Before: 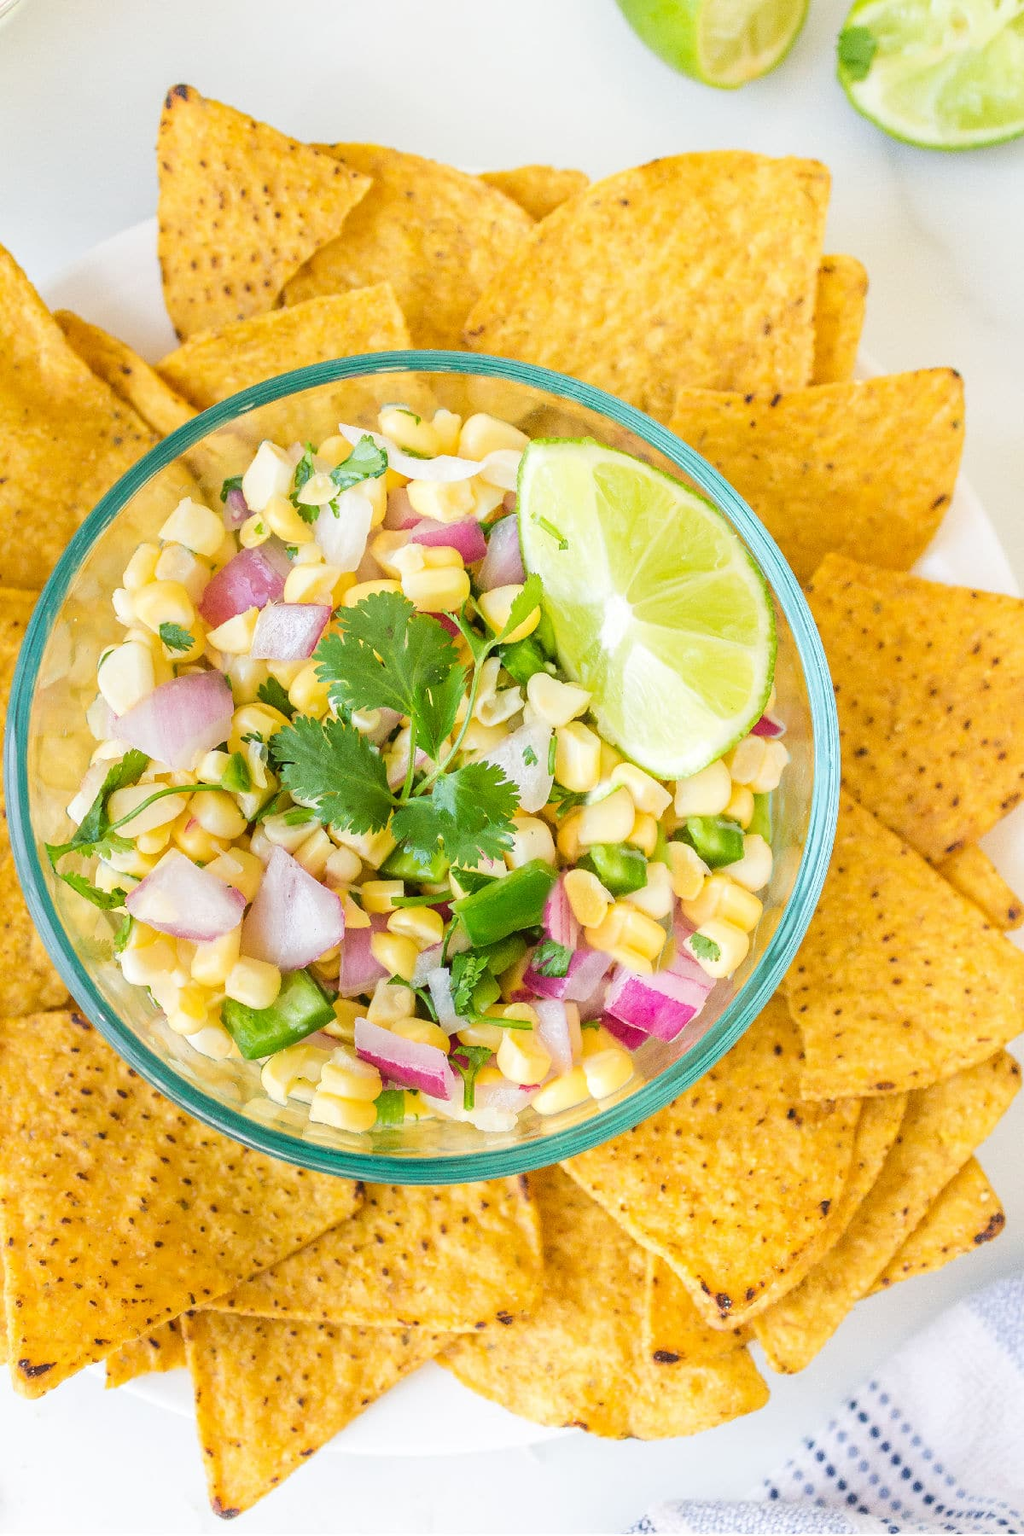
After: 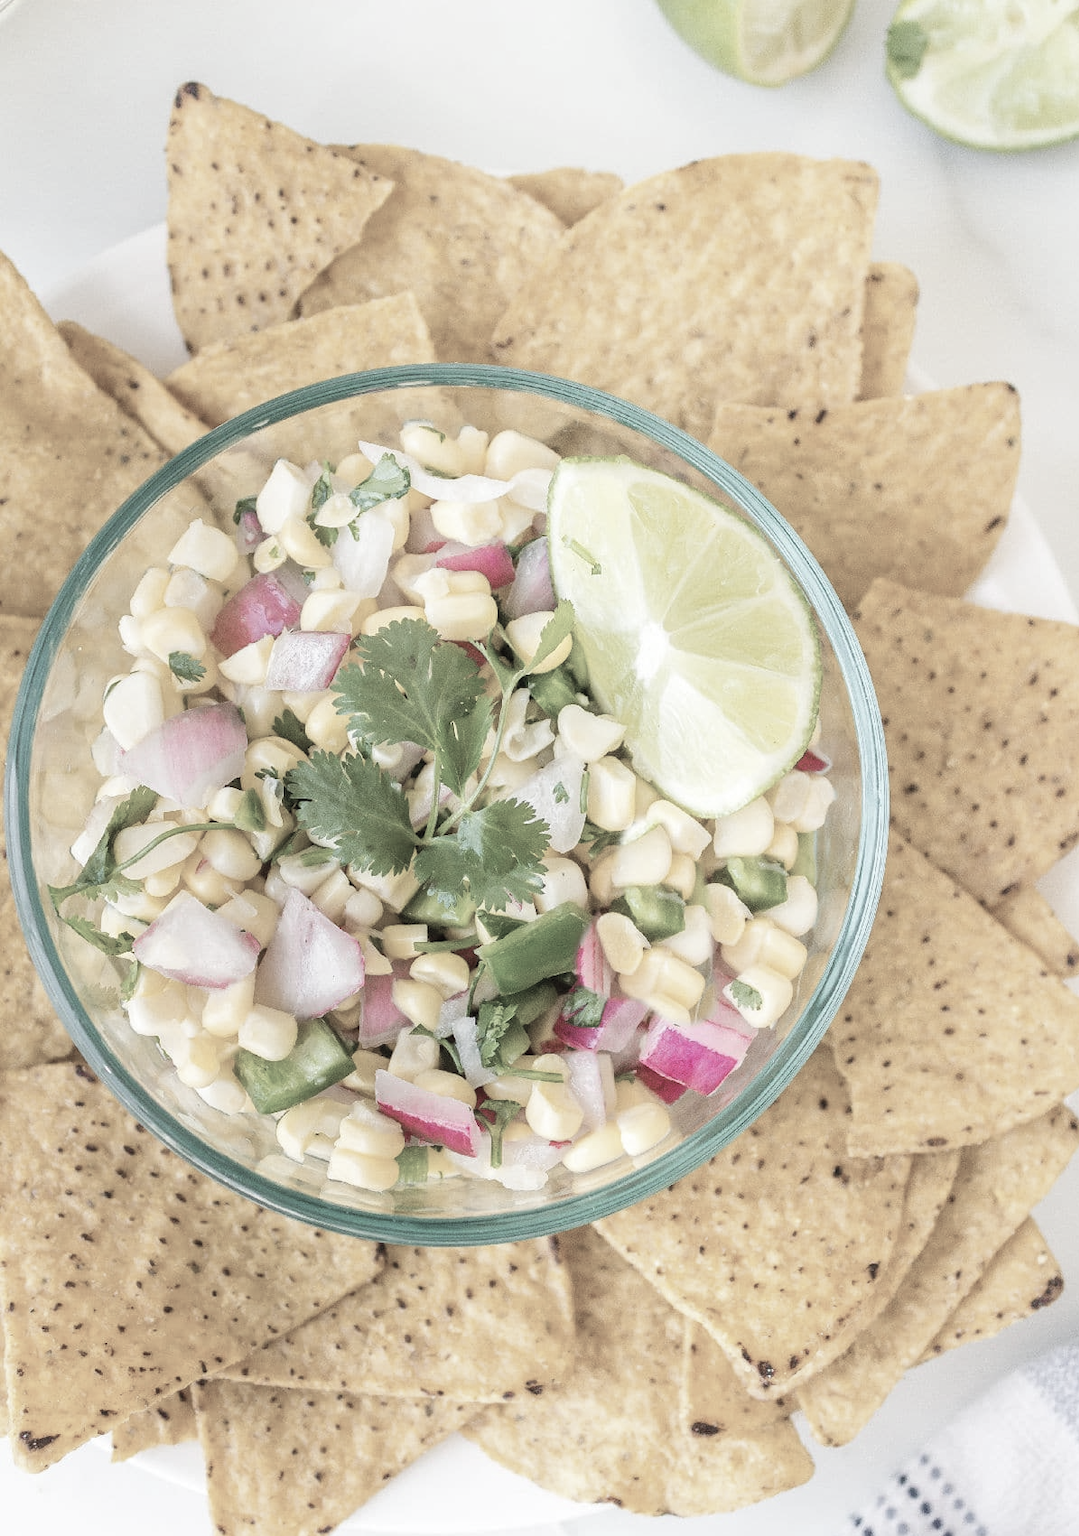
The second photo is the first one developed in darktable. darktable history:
crop: top 0.448%, right 0.264%, bottom 5.045%
color zones: curves: ch1 [(0, 0.34) (0.143, 0.164) (0.286, 0.152) (0.429, 0.176) (0.571, 0.173) (0.714, 0.188) (0.857, 0.199) (1, 0.34)]
